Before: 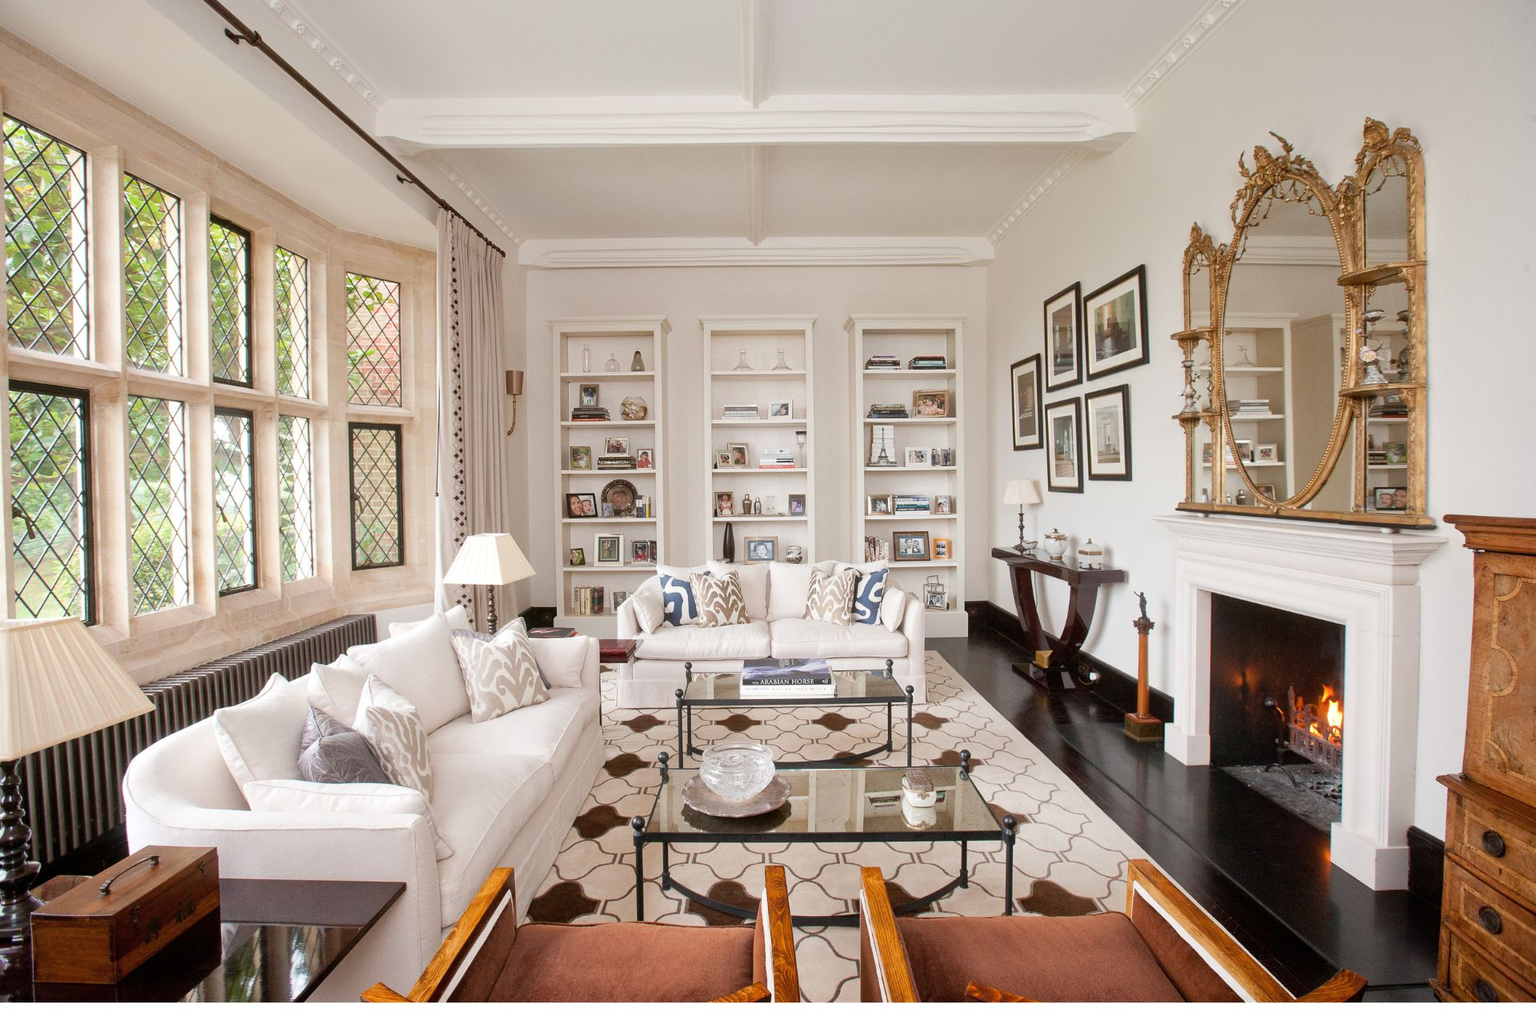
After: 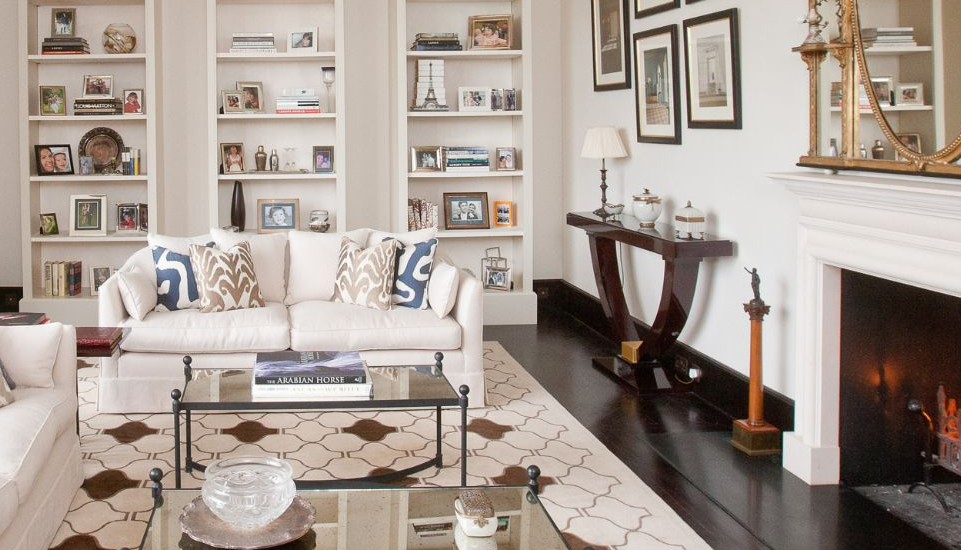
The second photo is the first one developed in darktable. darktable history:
crop: left 35.054%, top 36.894%, right 14.879%, bottom 20.103%
